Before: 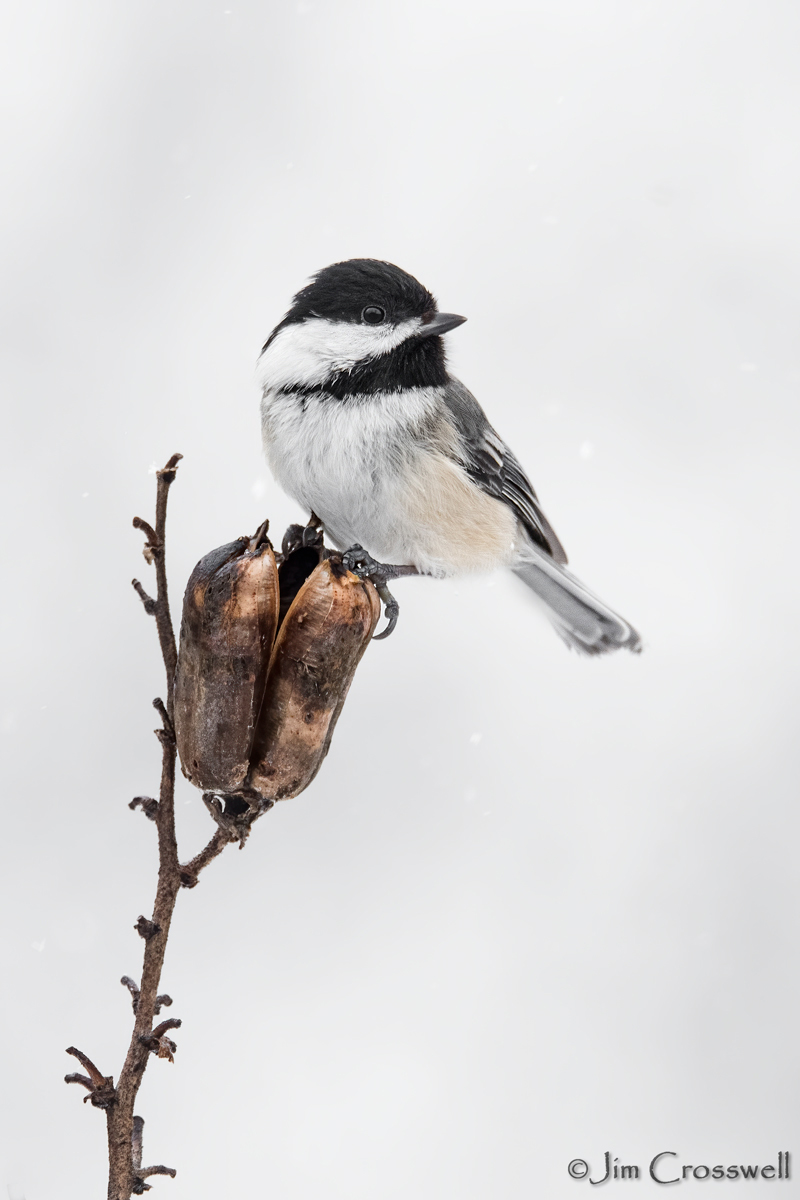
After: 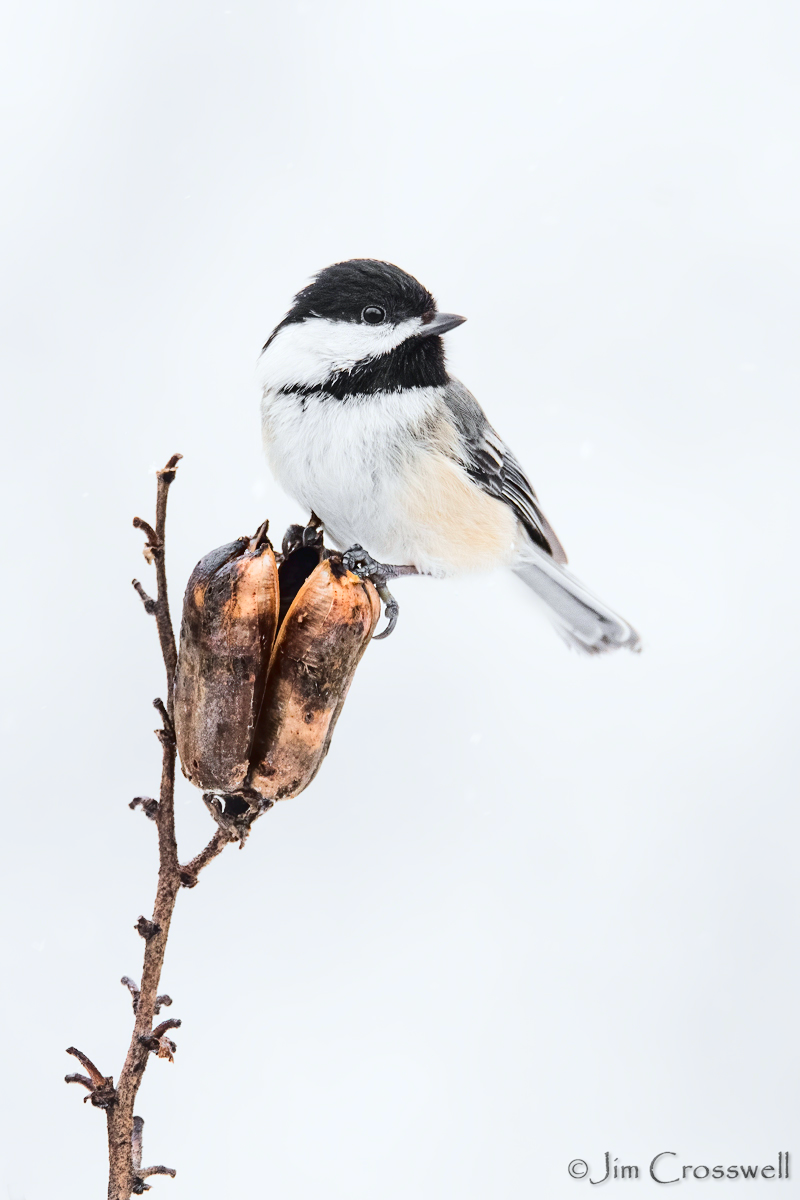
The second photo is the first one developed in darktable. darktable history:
contrast brightness saturation: contrast 0.04, saturation 0.16
white balance: red 0.986, blue 1.01
tone curve: curves: ch0 [(0, 0.026) (0.146, 0.158) (0.272, 0.34) (0.453, 0.627) (0.687, 0.829) (1, 1)], color space Lab, linked channels, preserve colors none
